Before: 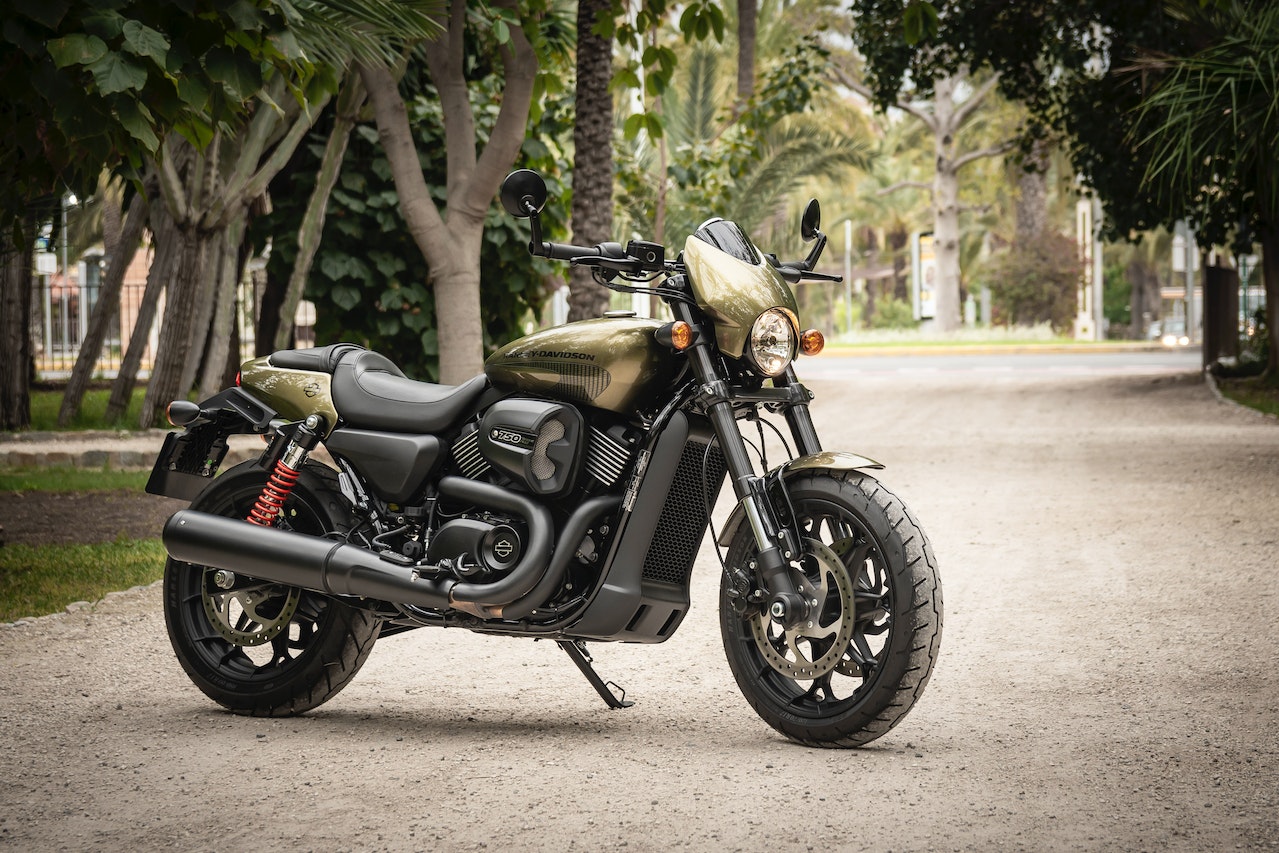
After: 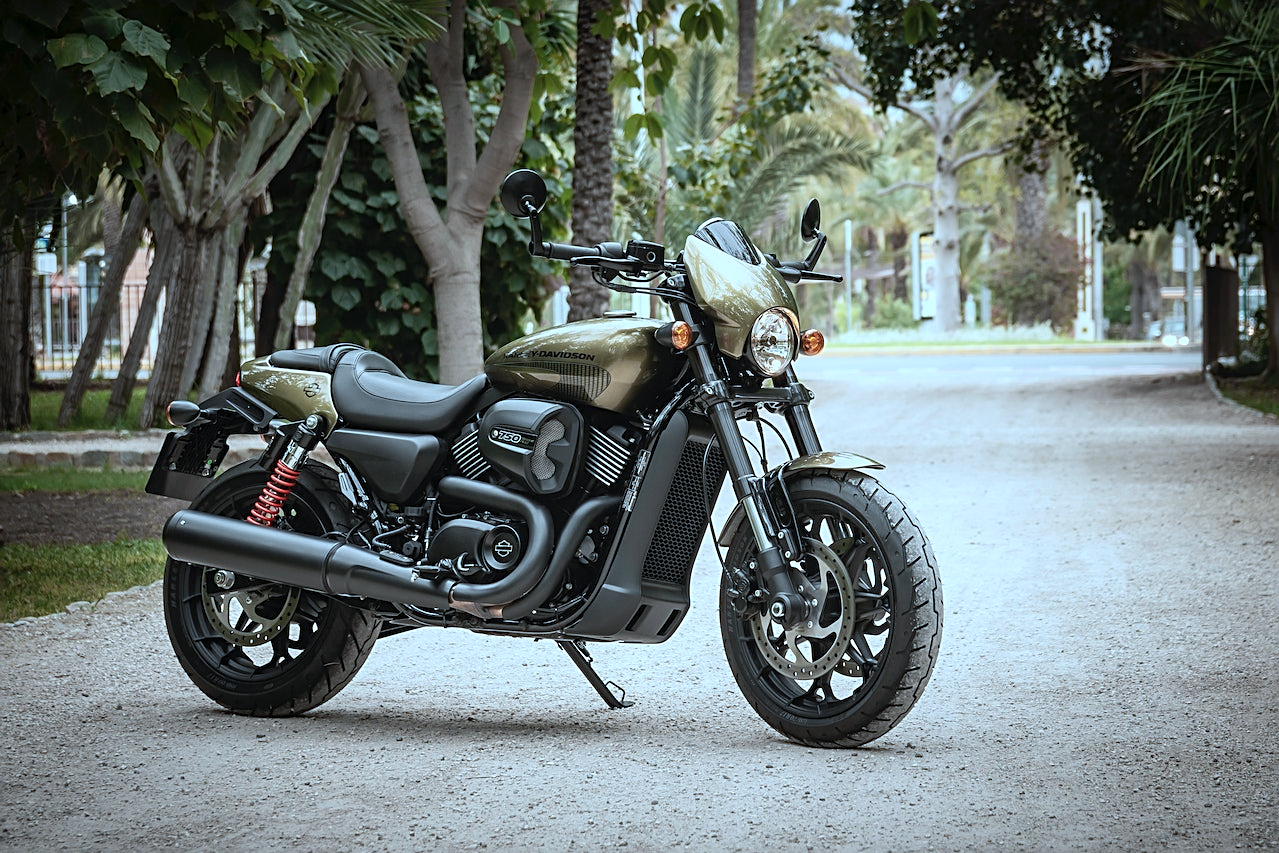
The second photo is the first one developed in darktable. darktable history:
sharpen: radius 1.967
color correction: highlights a* -9.73, highlights b* -21.22
